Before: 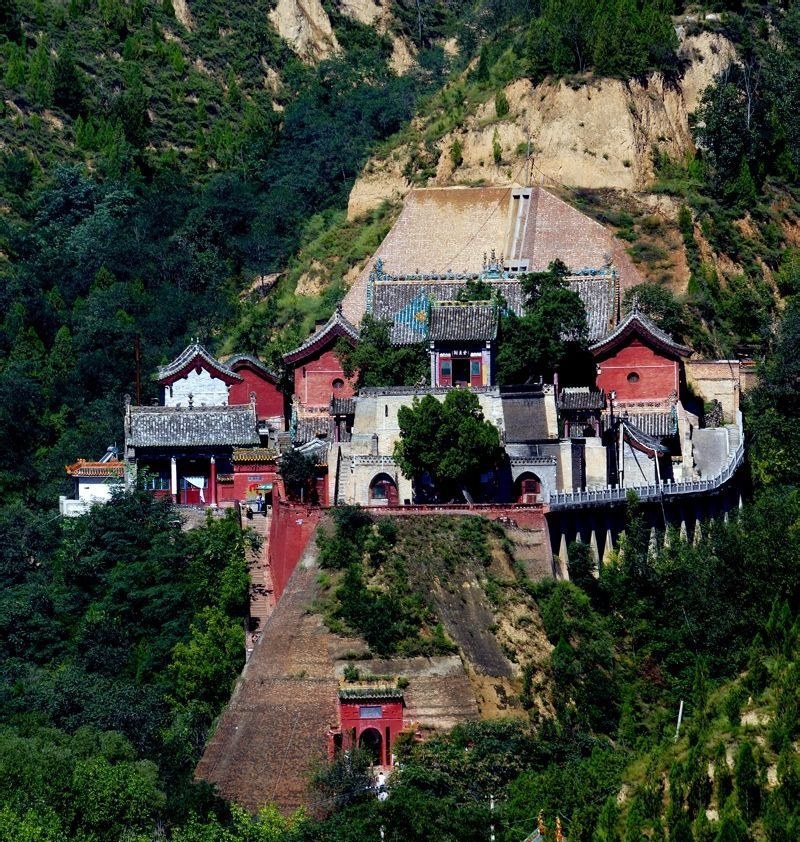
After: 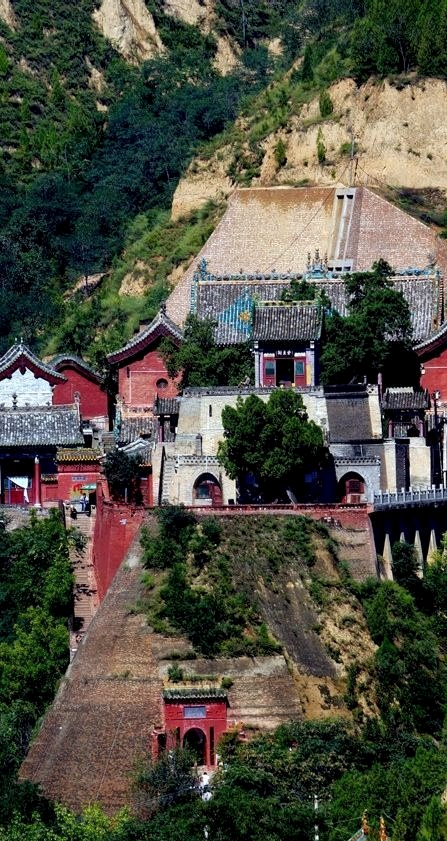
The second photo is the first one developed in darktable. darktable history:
crop: left 22.105%, right 22.007%, bottom 0.009%
local contrast: highlights 100%, shadows 101%, detail 119%, midtone range 0.2
exposure: compensate highlight preservation false
